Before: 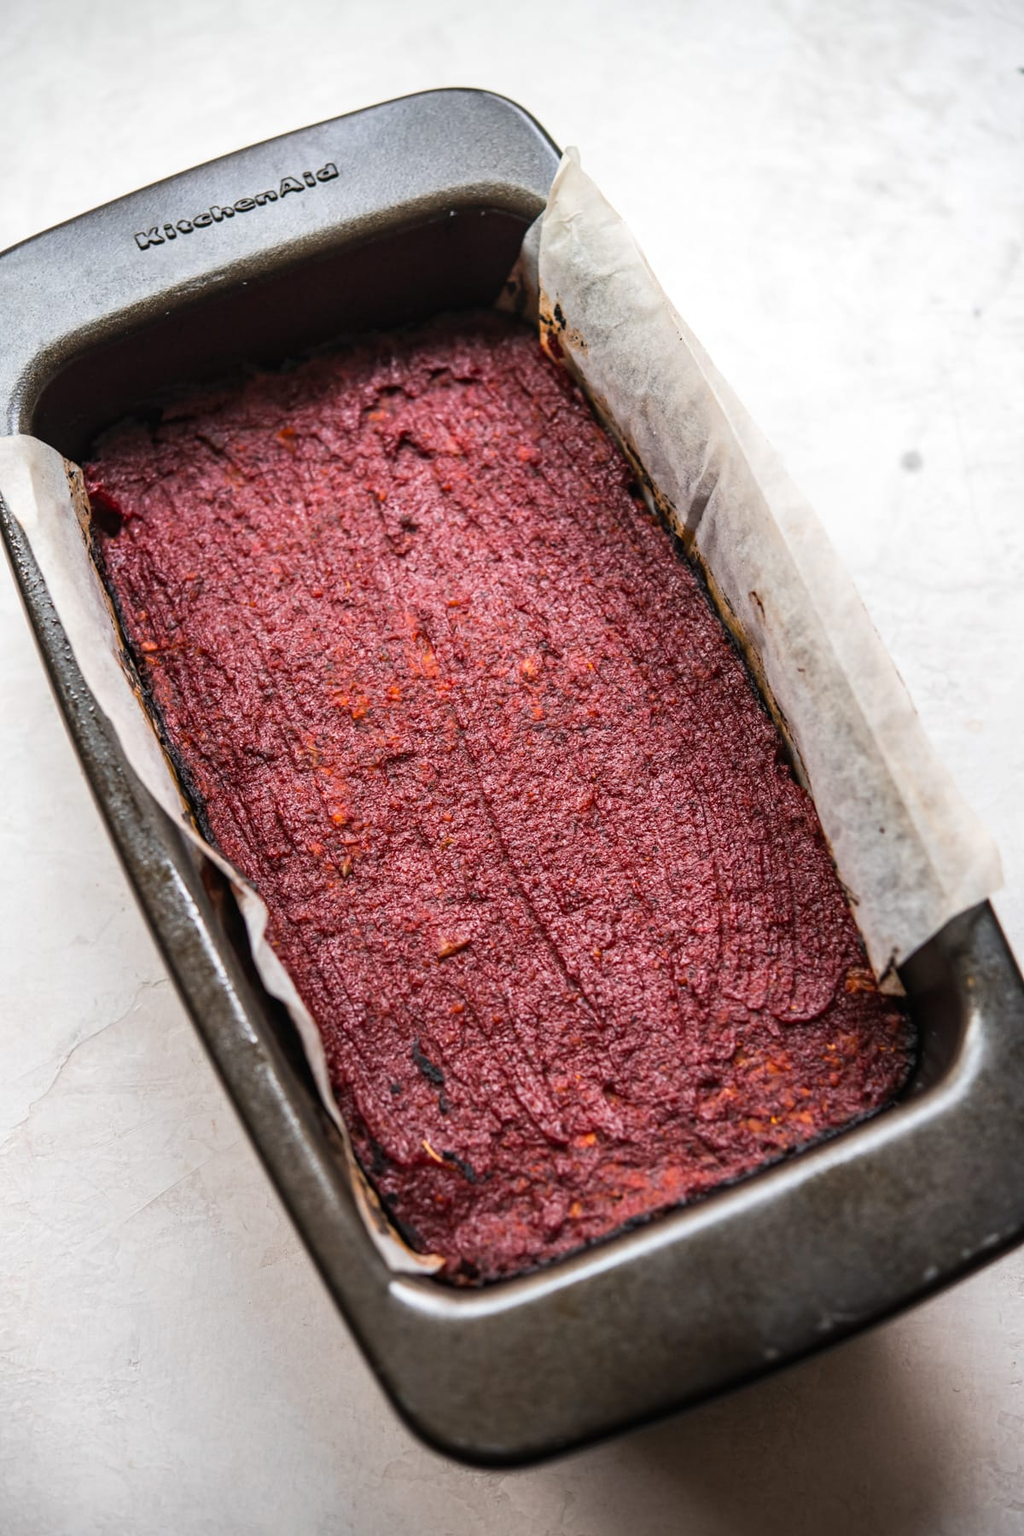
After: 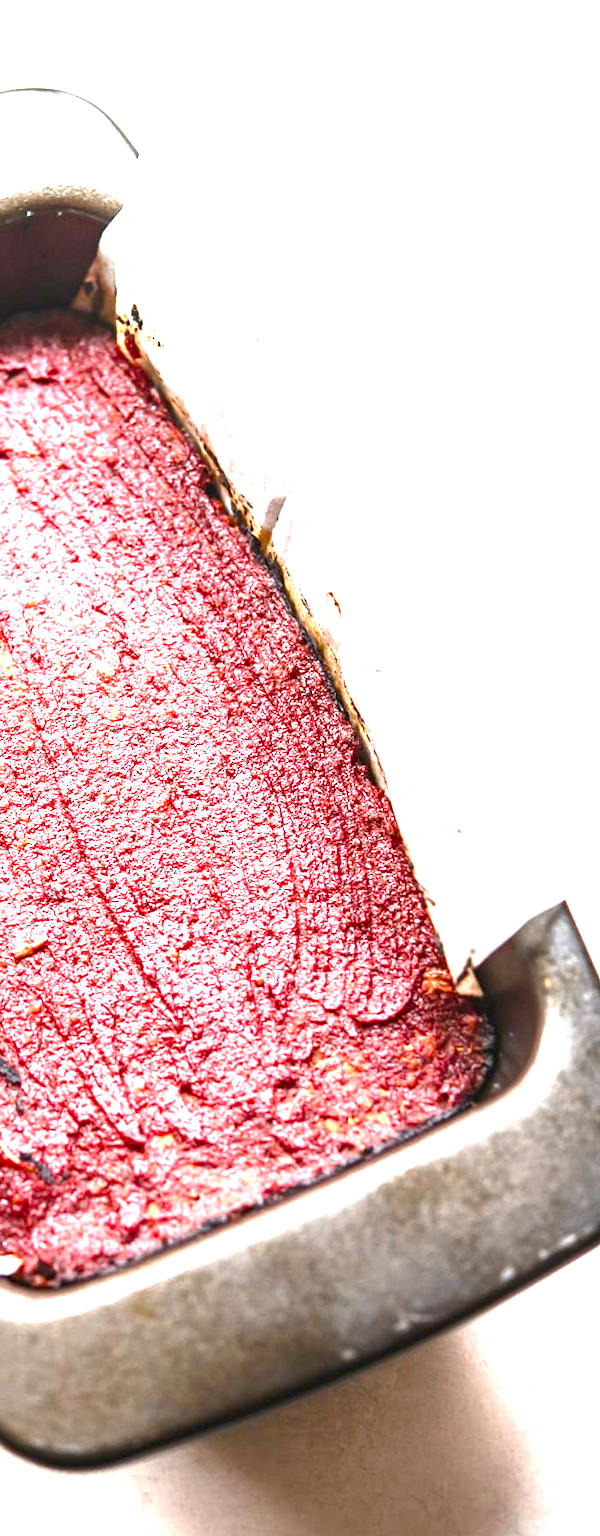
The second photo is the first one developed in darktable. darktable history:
exposure: black level correction 0, exposure 2.416 EV, compensate highlight preservation false
color balance rgb: highlights gain › luminance 14.715%, perceptual saturation grading › global saturation 14.177%, perceptual saturation grading › highlights -30.406%, perceptual saturation grading › shadows 51.762%
crop: left 41.4%
